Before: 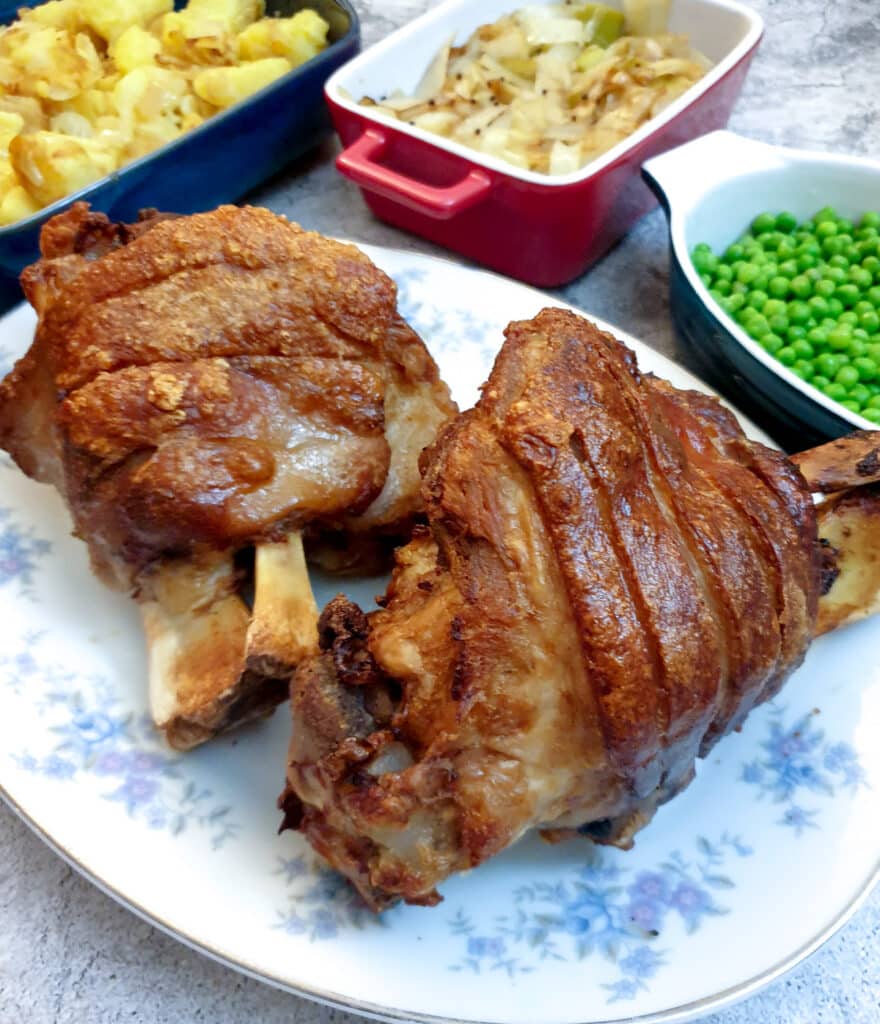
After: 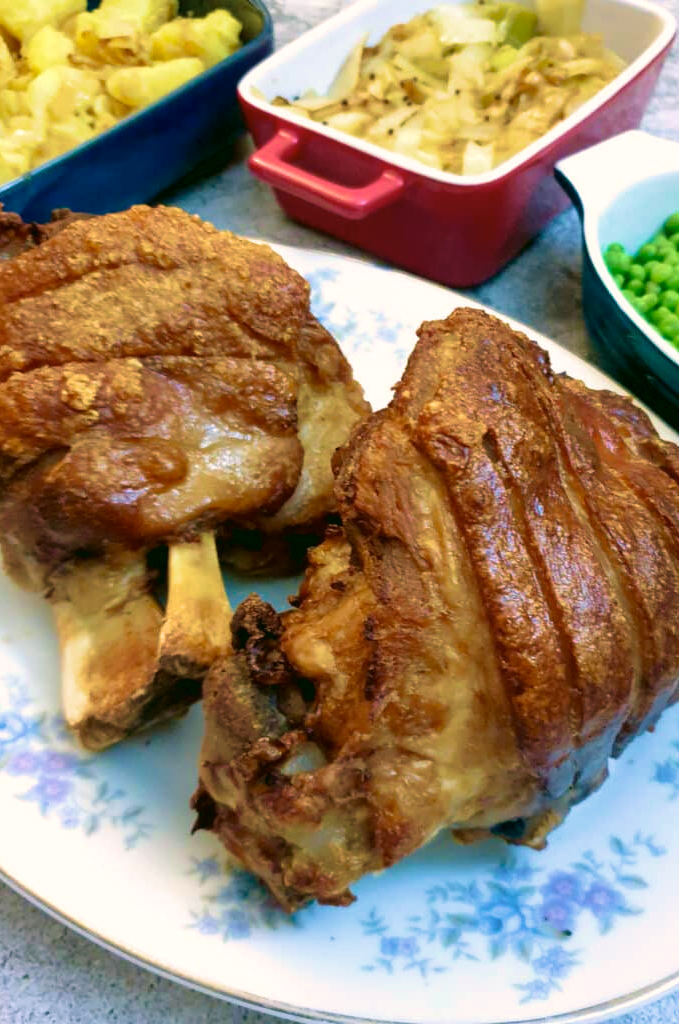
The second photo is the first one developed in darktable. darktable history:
velvia: strength 73.34%
crop: left 9.887%, right 12.897%
color correction: highlights a* 4.08, highlights b* 4.96, shadows a* -8.06, shadows b* 4.58
